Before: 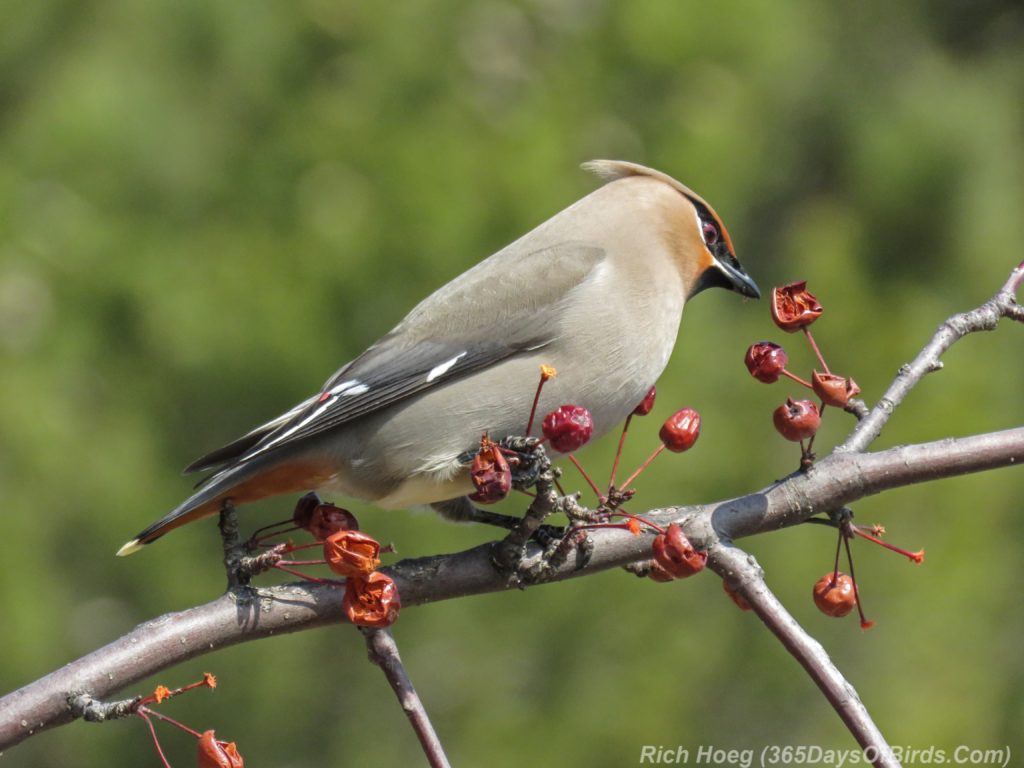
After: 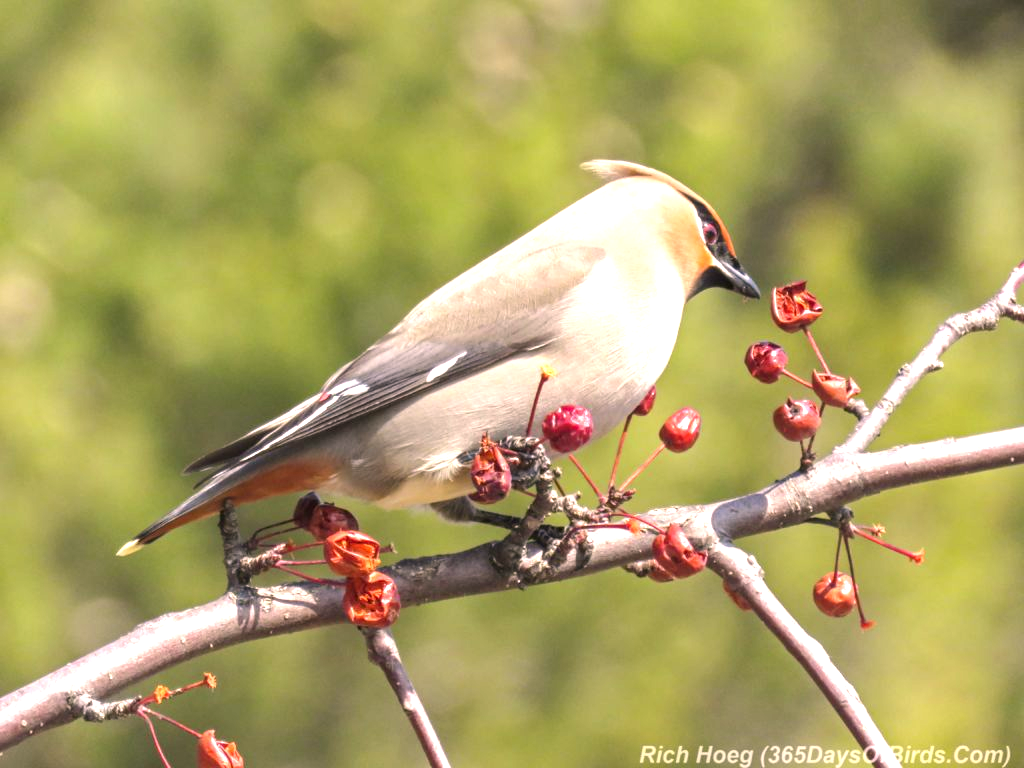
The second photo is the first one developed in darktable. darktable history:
color correction: highlights a* 12.23, highlights b* 5.41
exposure: exposure 1.15 EV, compensate highlight preservation false
